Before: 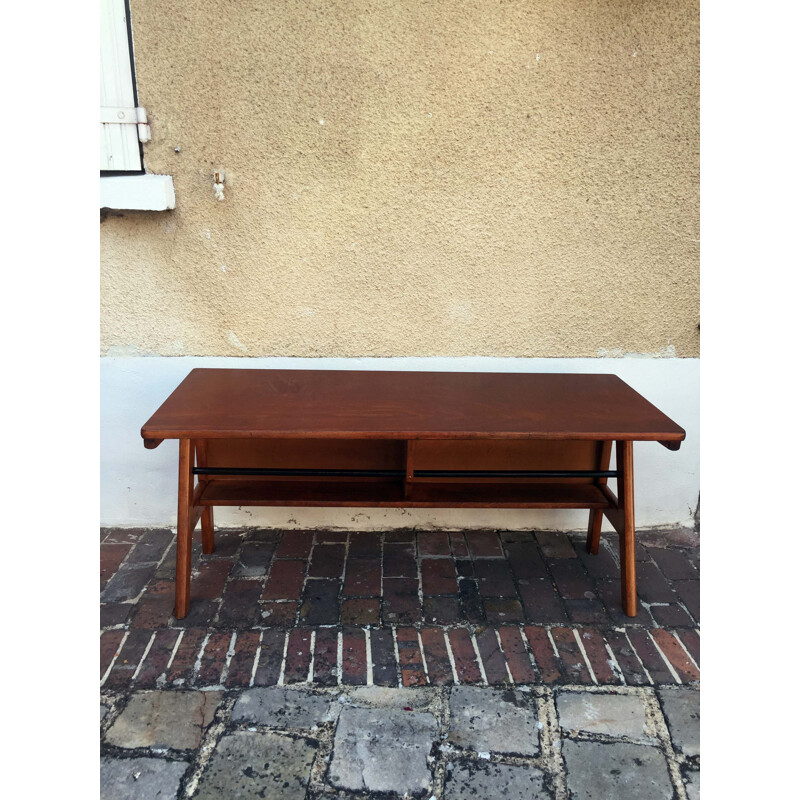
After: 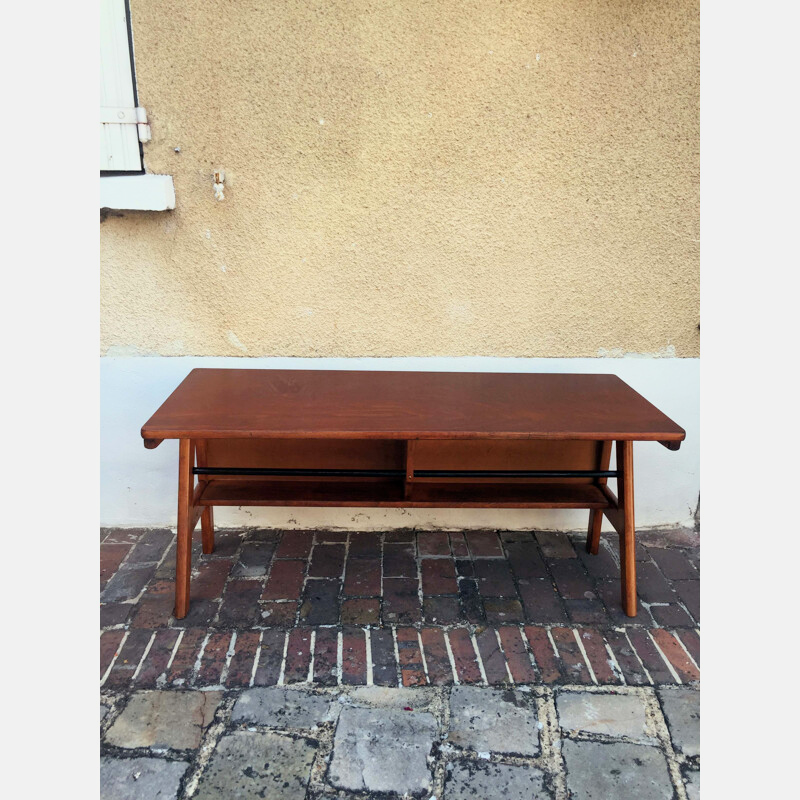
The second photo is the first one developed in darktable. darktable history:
filmic rgb: black relative exposure -16 EV, white relative exposure 4.04 EV, threshold 2.98 EV, target black luminance 0%, hardness 7.55, latitude 72.14%, contrast 0.905, highlights saturation mix 11.35%, shadows ↔ highlights balance -0.378%, color science v6 (2022), enable highlight reconstruction true
exposure: exposure 0.504 EV, compensate highlight preservation false
